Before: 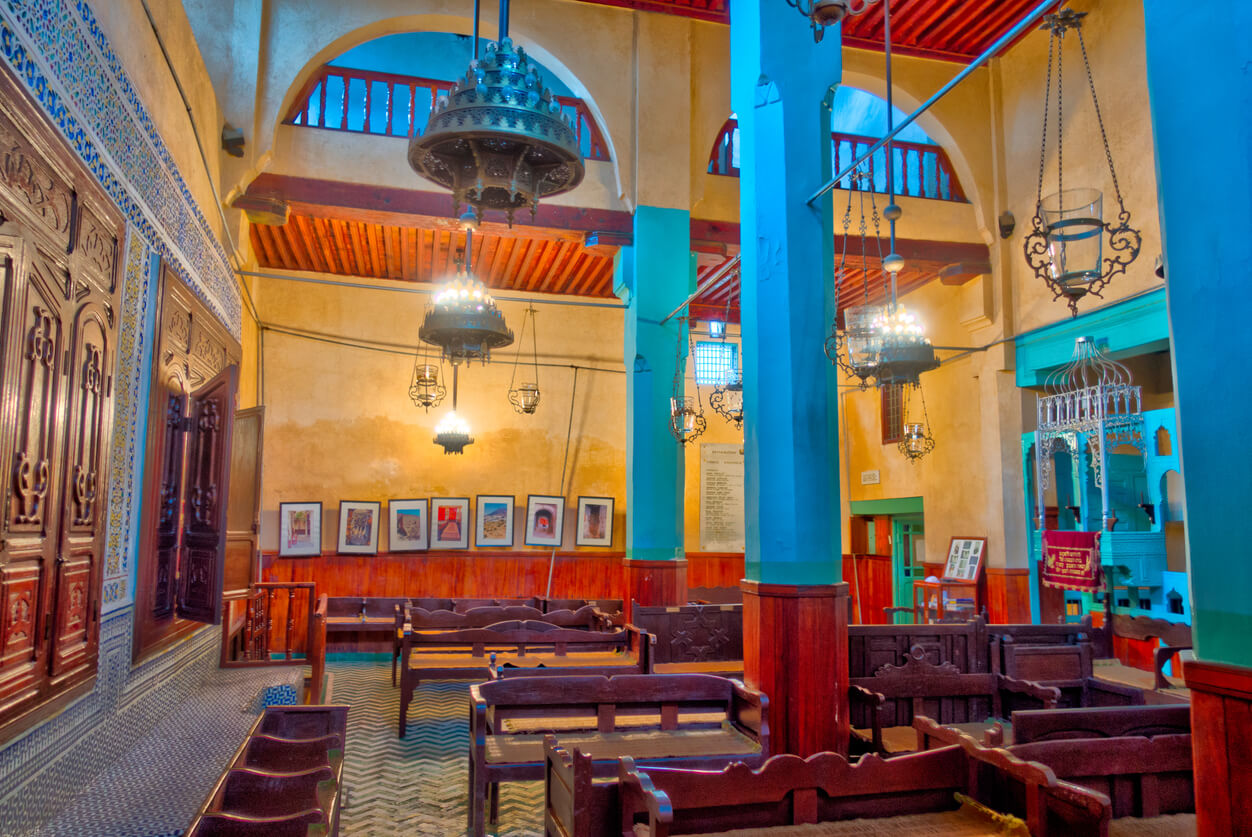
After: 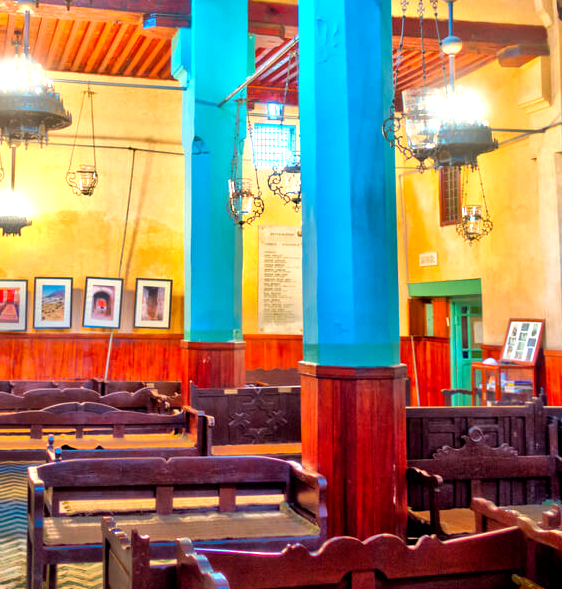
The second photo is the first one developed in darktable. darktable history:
crop: left 35.378%, top 26.128%, right 19.733%, bottom 3.439%
tone equalizer: -8 EV -0.389 EV, -7 EV -0.408 EV, -6 EV -0.304 EV, -5 EV -0.183 EV, -3 EV 0.236 EV, -2 EV 0.31 EV, -1 EV 0.374 EV, +0 EV 0.398 EV, edges refinement/feathering 500, mask exposure compensation -1.57 EV, preserve details no
exposure: black level correction 0.002, exposure 0.674 EV, compensate exposure bias true, compensate highlight preservation false
